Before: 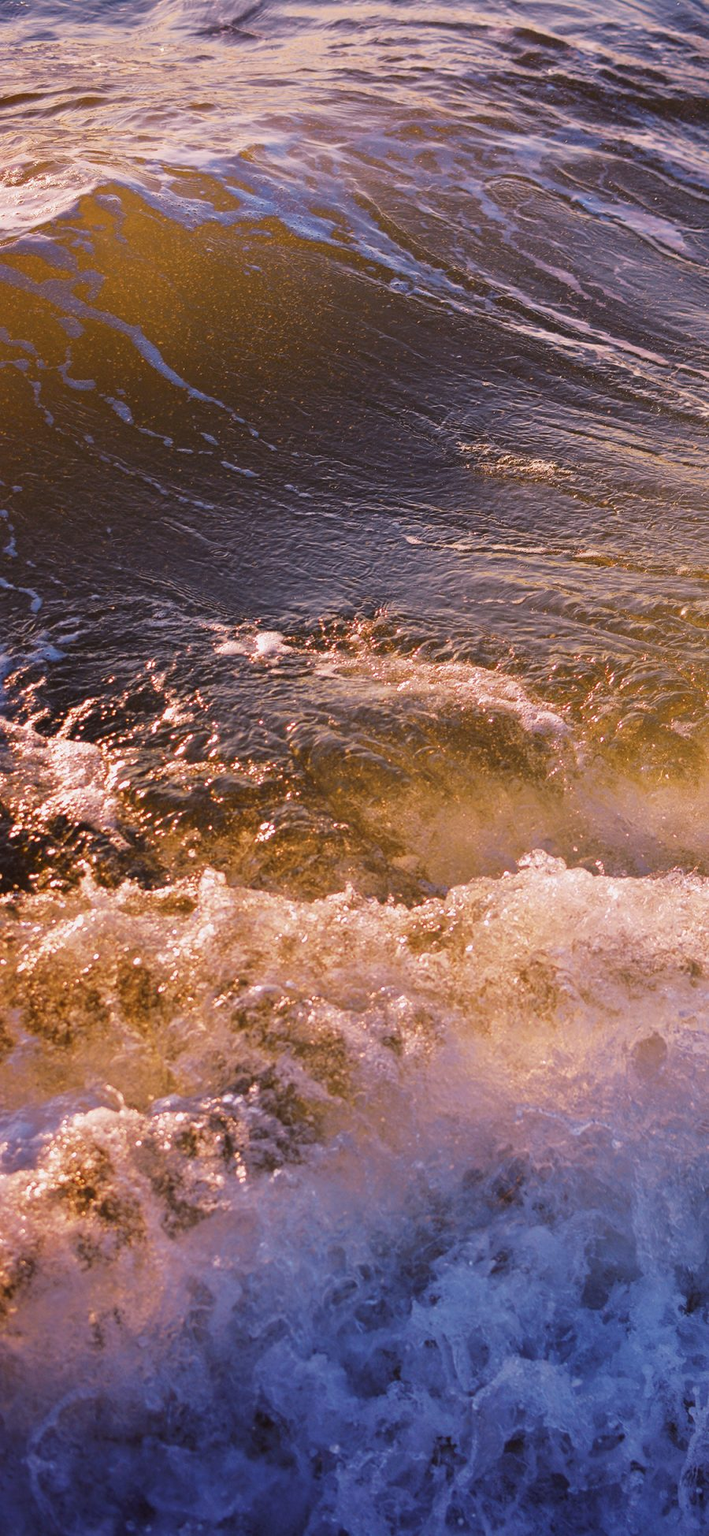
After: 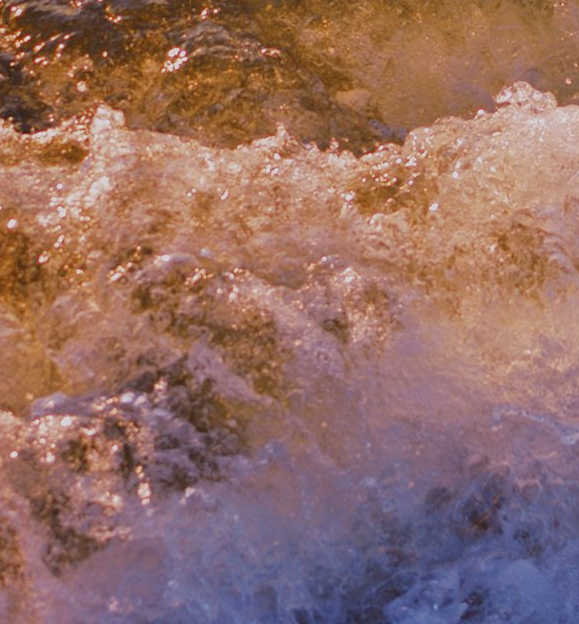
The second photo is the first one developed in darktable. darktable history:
crop: left 18.091%, top 51.13%, right 17.525%, bottom 16.85%
tone equalizer: -8 EV 0.25 EV, -7 EV 0.417 EV, -6 EV 0.417 EV, -5 EV 0.25 EV, -3 EV -0.25 EV, -2 EV -0.417 EV, -1 EV -0.417 EV, +0 EV -0.25 EV, edges refinement/feathering 500, mask exposure compensation -1.57 EV, preserve details guided filter
